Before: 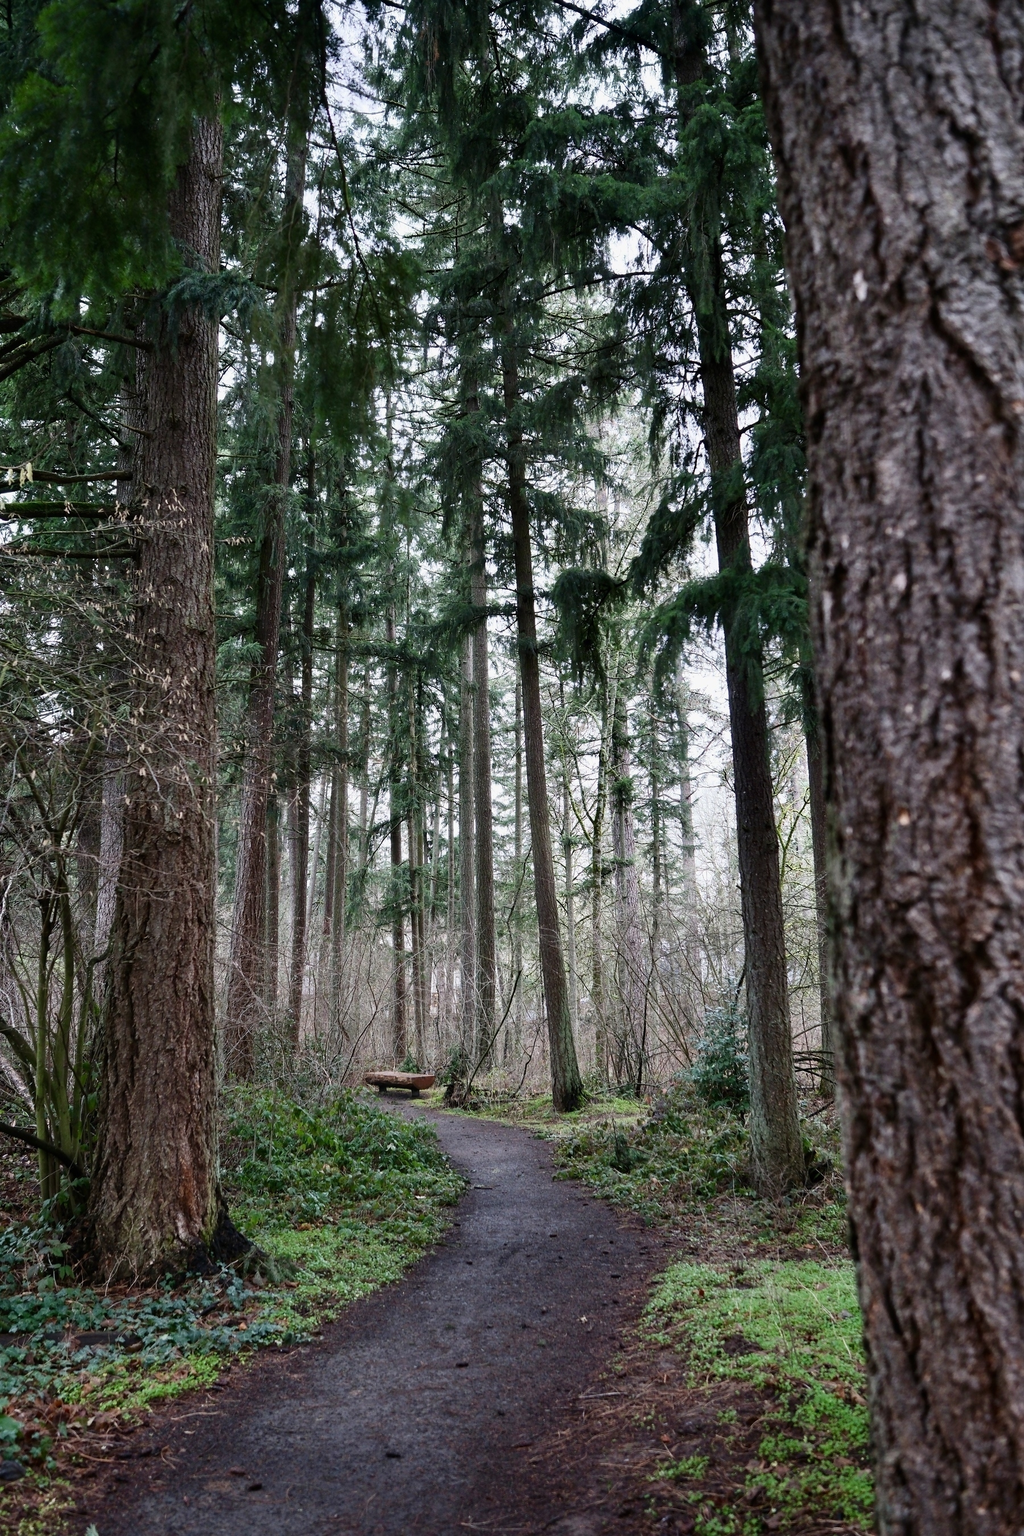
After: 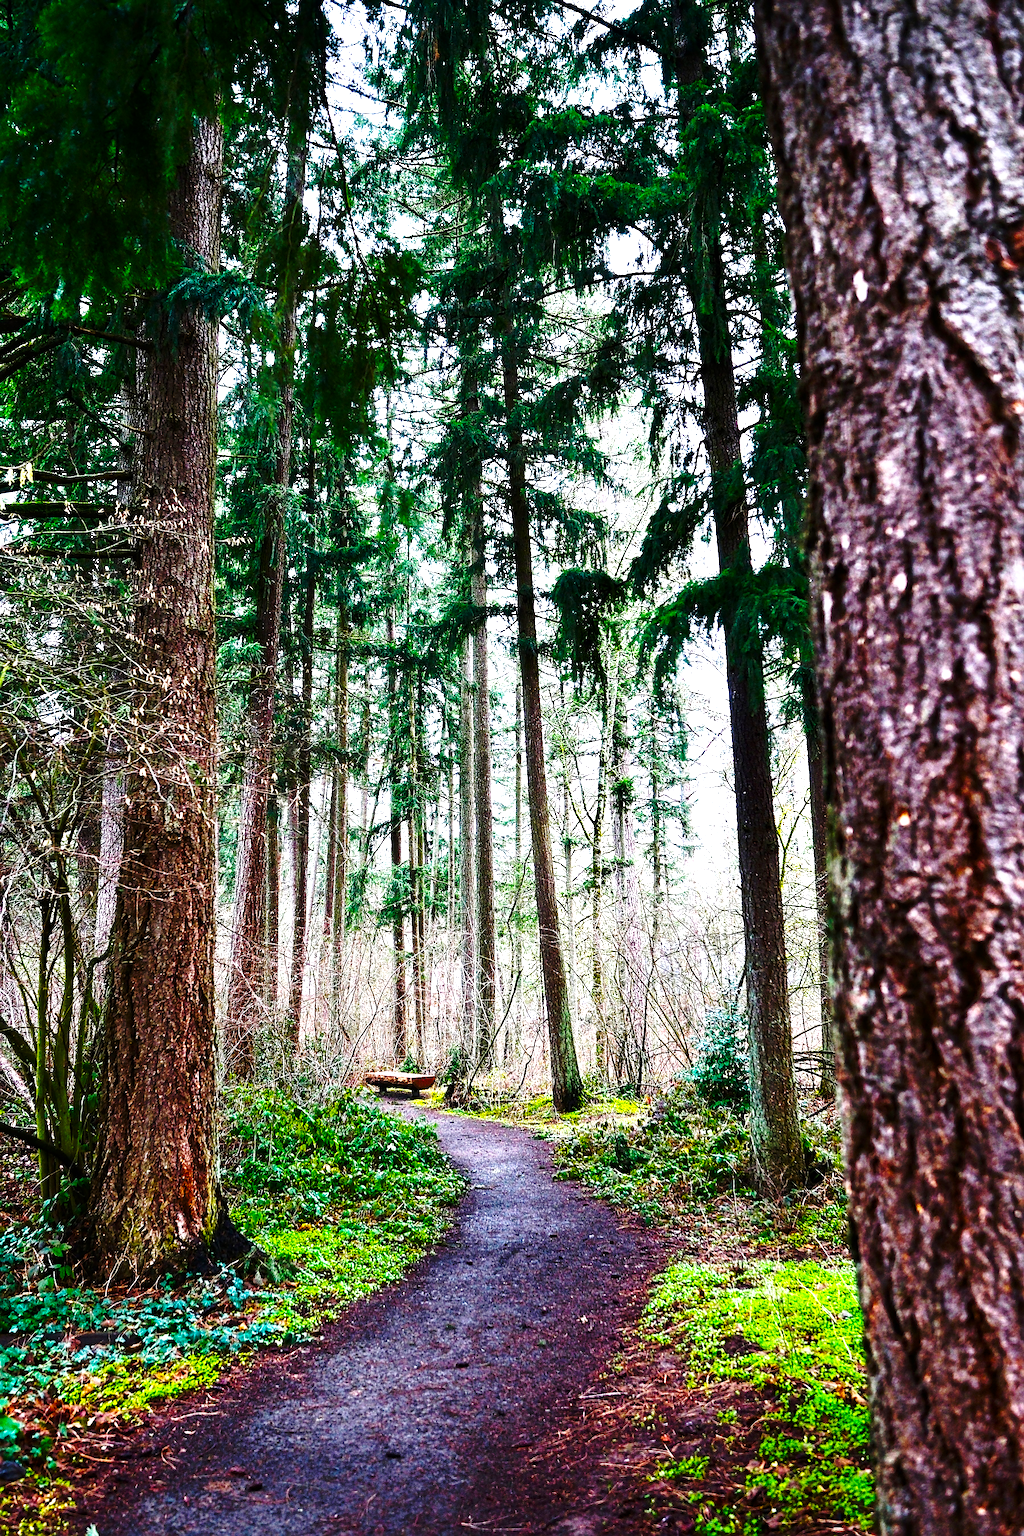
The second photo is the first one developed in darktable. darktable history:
base curve: curves: ch0 [(0, 0) (0.032, 0.037) (0.105, 0.228) (0.435, 0.76) (0.856, 0.983) (1, 1)], preserve colors none
grain: coarseness 0.09 ISO
sharpen: on, module defaults
color balance rgb: linear chroma grading › shadows -30%, linear chroma grading › global chroma 35%, perceptual saturation grading › global saturation 75%, perceptual saturation grading › shadows -30%, perceptual brilliance grading › highlights 75%, perceptual brilliance grading › shadows -30%, global vibrance 35%
